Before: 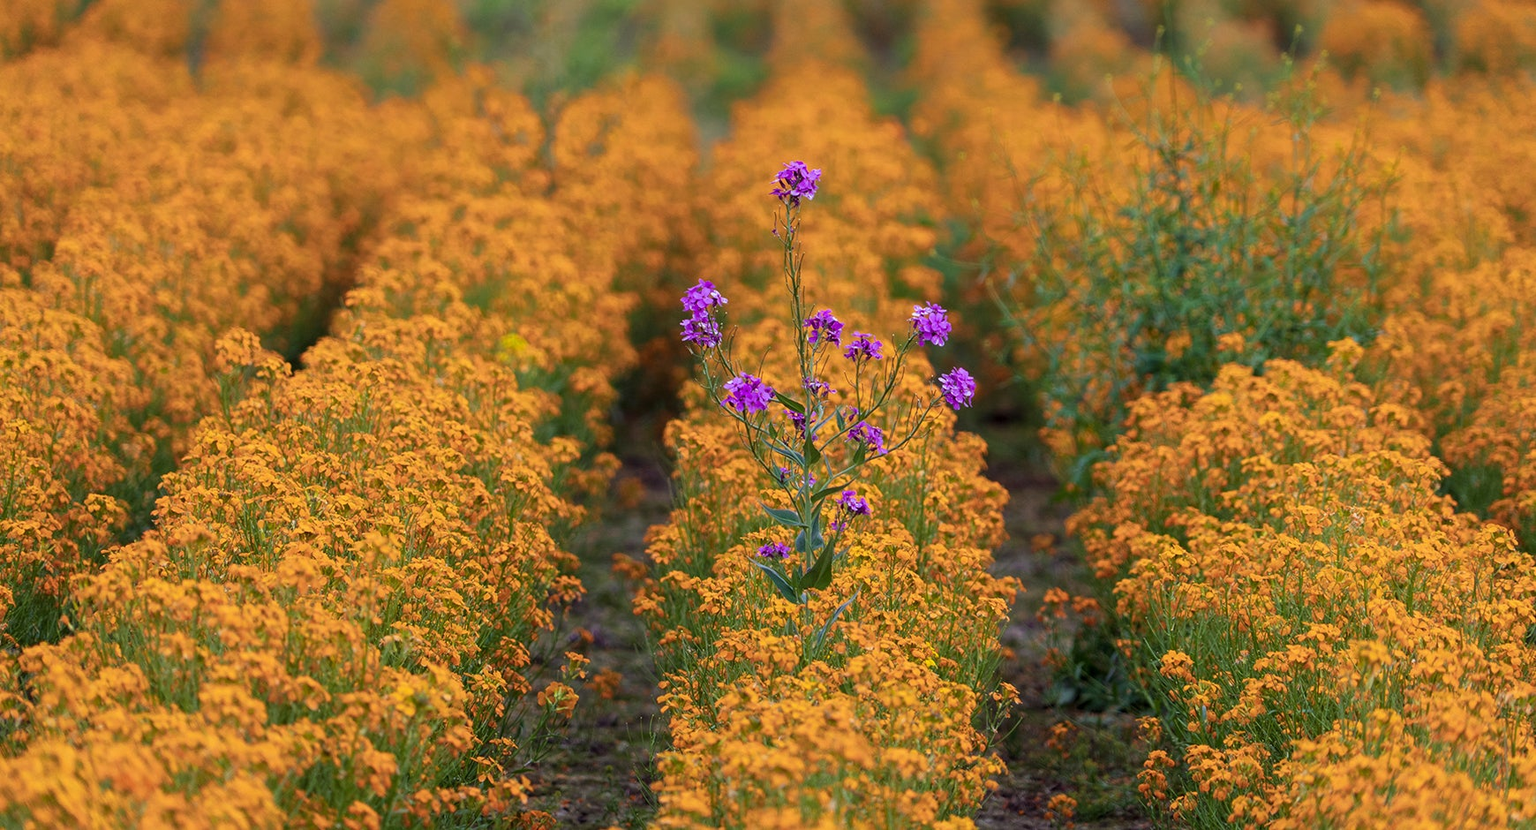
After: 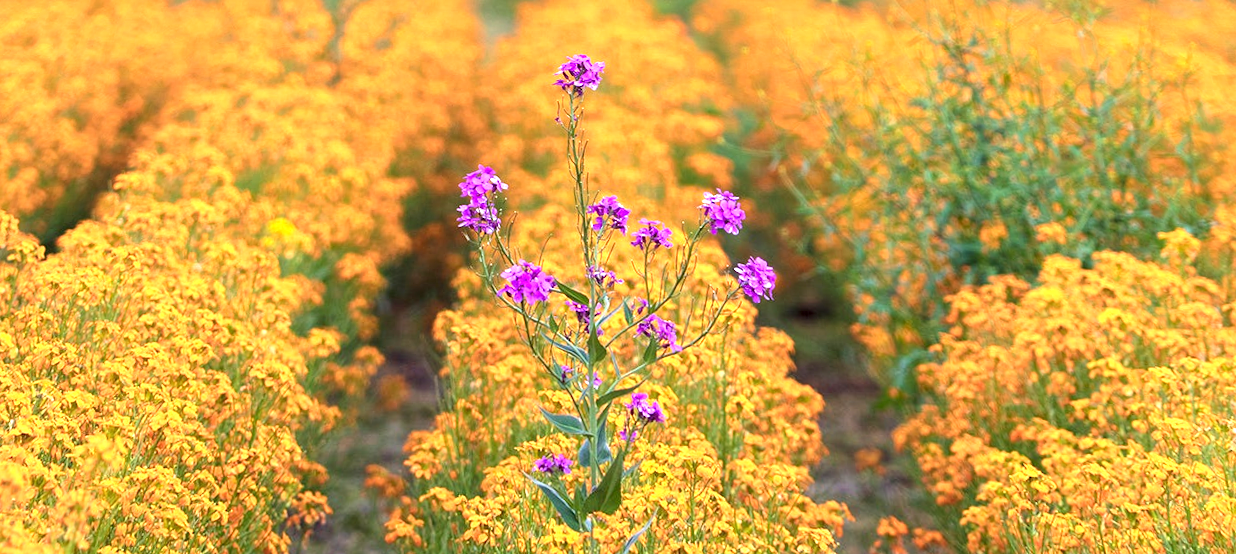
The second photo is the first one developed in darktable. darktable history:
crop and rotate: left 9.345%, top 7.22%, right 4.982%, bottom 32.331%
exposure: exposure 1.25 EV, compensate exposure bias true, compensate highlight preservation false
rotate and perspective: rotation 0.72°, lens shift (vertical) -0.352, lens shift (horizontal) -0.051, crop left 0.152, crop right 0.859, crop top 0.019, crop bottom 0.964
